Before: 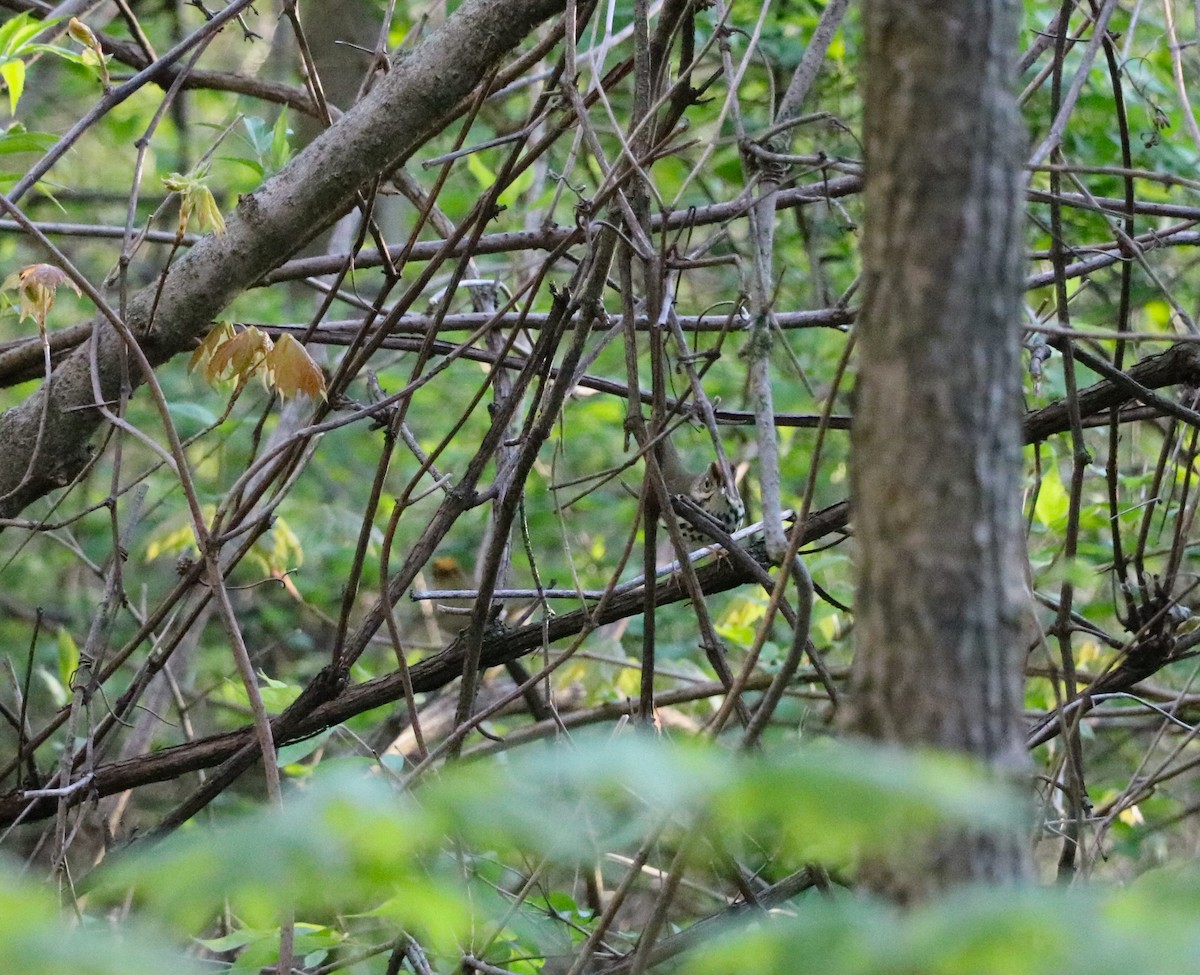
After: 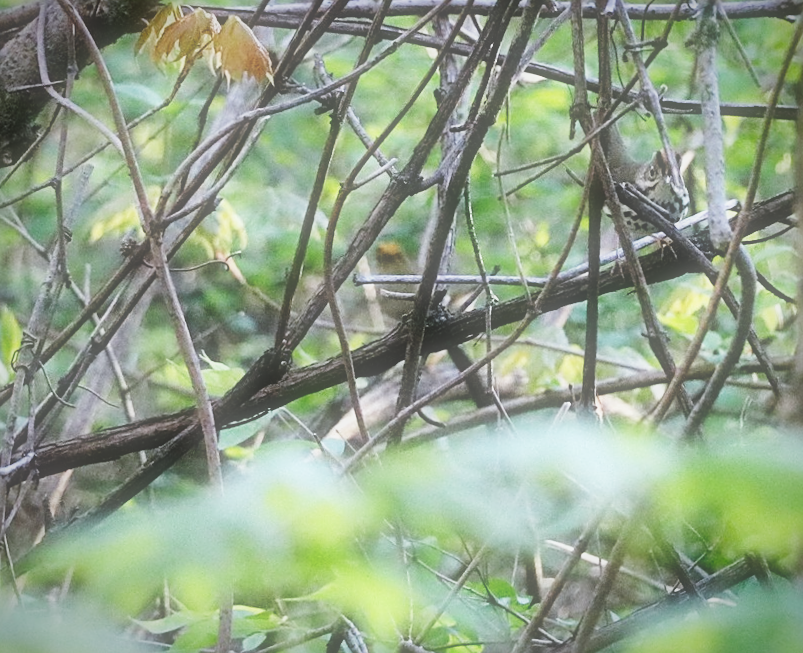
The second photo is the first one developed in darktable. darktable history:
contrast brightness saturation: contrast 0.03, brightness -0.04
base curve: curves: ch0 [(0, 0) (0.008, 0.007) (0.022, 0.029) (0.048, 0.089) (0.092, 0.197) (0.191, 0.399) (0.275, 0.534) (0.357, 0.65) (0.477, 0.78) (0.542, 0.833) (0.799, 0.973) (1, 1)], preserve colors none
vignetting: fall-off start 88.53%, fall-off radius 44.2%, saturation 0.376, width/height ratio 1.161
white balance: red 0.976, blue 1.04
crop and rotate: angle -0.82°, left 3.85%, top 31.828%, right 27.992%
shadows and highlights: shadows 49, highlights -41, soften with gaussian
sharpen: on, module defaults
soften: size 60.24%, saturation 65.46%, brightness 0.506 EV, mix 25.7%
